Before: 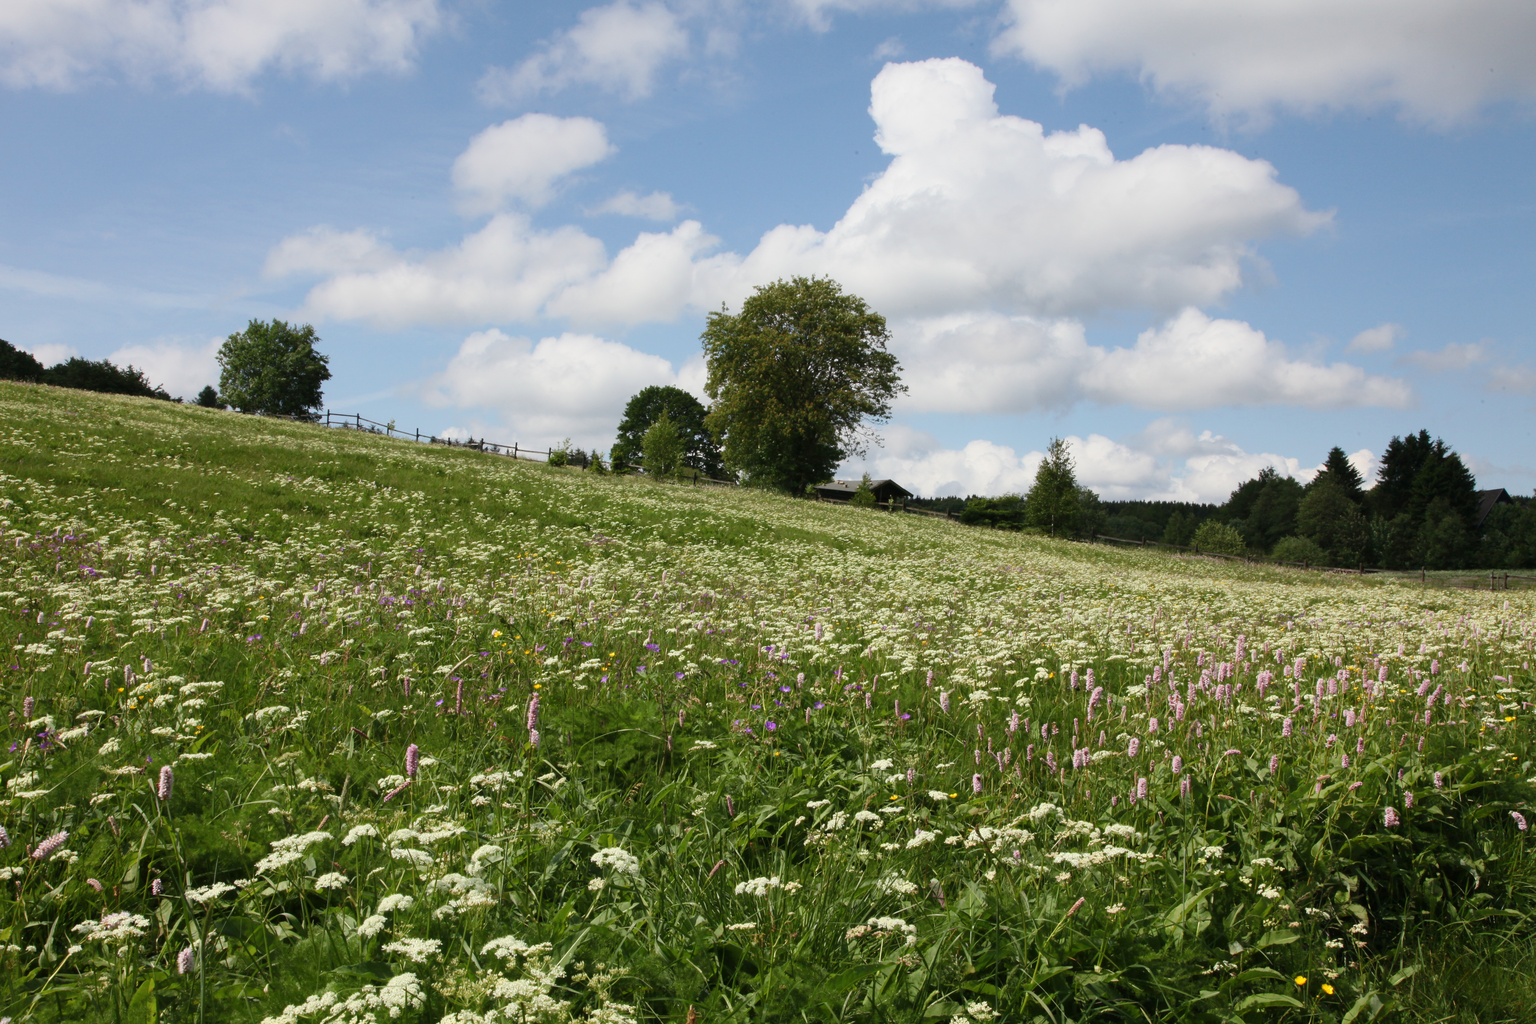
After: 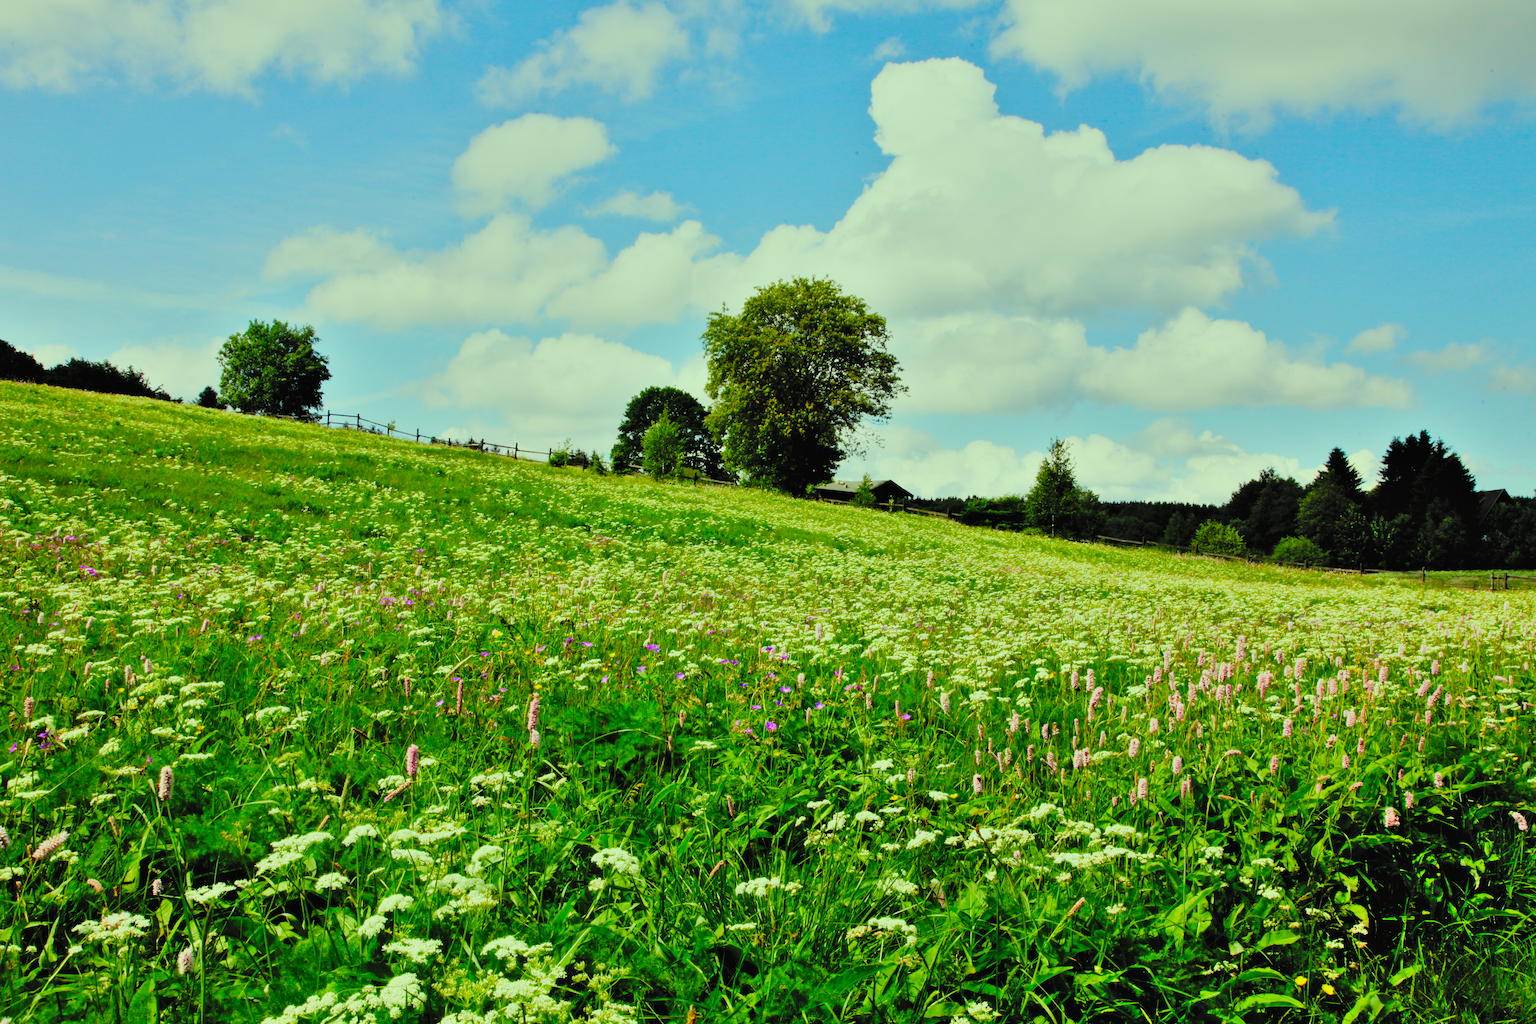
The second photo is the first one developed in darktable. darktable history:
filmic rgb: black relative exposure -5.04 EV, white relative exposure 3.98 EV, hardness 2.89, contrast 1.296, add noise in highlights 0.002, preserve chrominance no, color science v3 (2019), use custom middle-gray values true, contrast in highlights soft
exposure: compensate highlight preservation false
shadows and highlights: soften with gaussian
color correction: highlights a* -10.8, highlights b* 9.83, saturation 1.71
contrast brightness saturation: brightness 0.281
